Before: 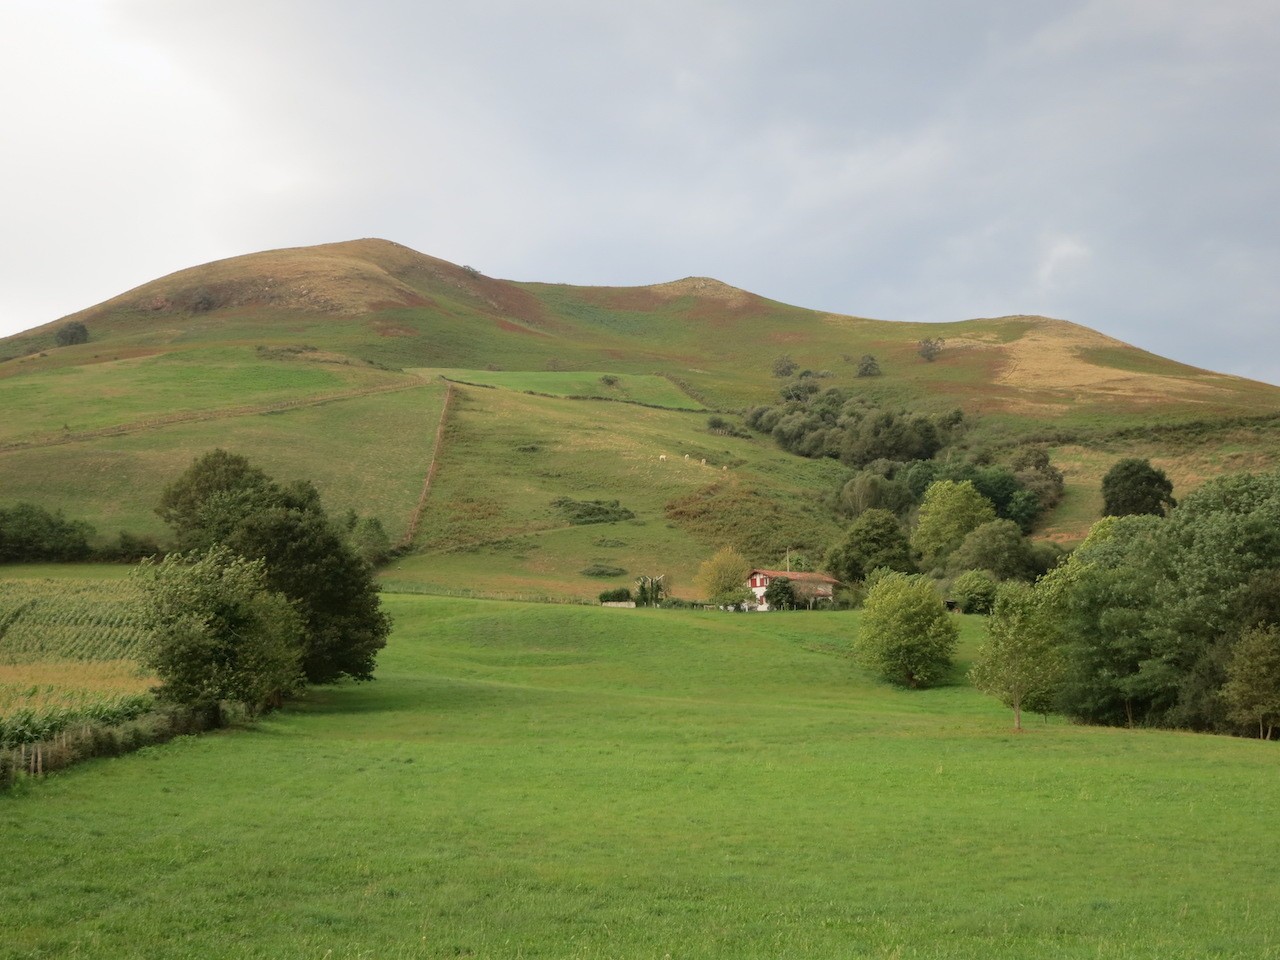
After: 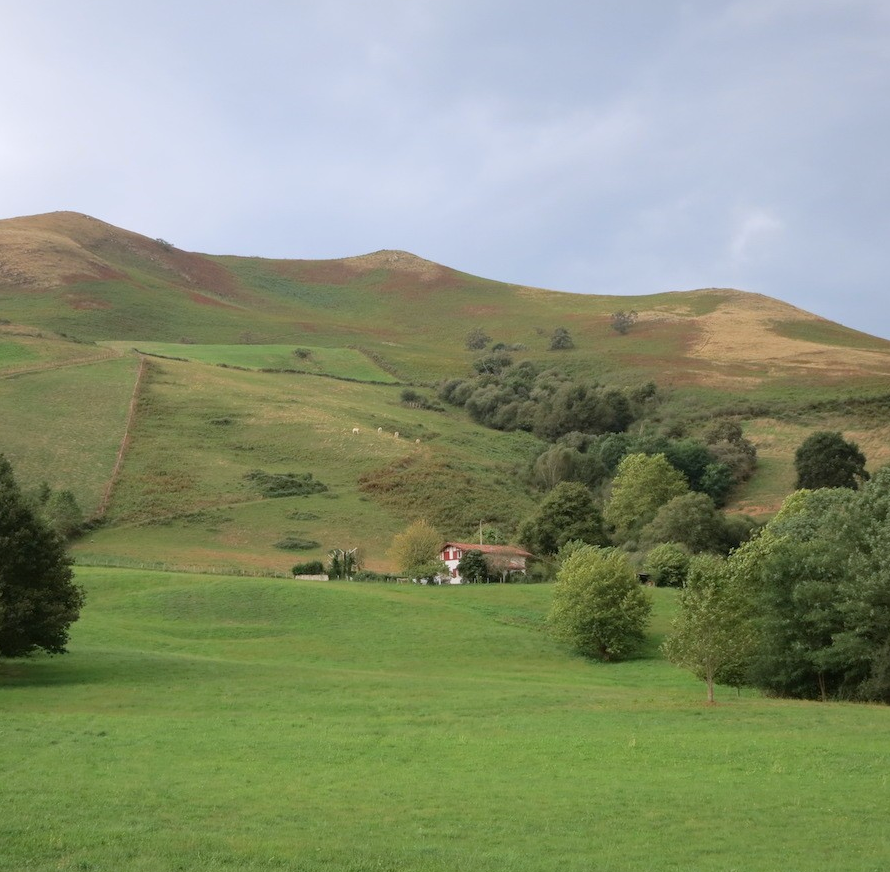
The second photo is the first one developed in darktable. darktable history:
crop and rotate: left 24.034%, top 2.838%, right 6.406%, bottom 6.299%
color calibration: illuminant as shot in camera, x 0.358, y 0.373, temperature 4628.91 K
